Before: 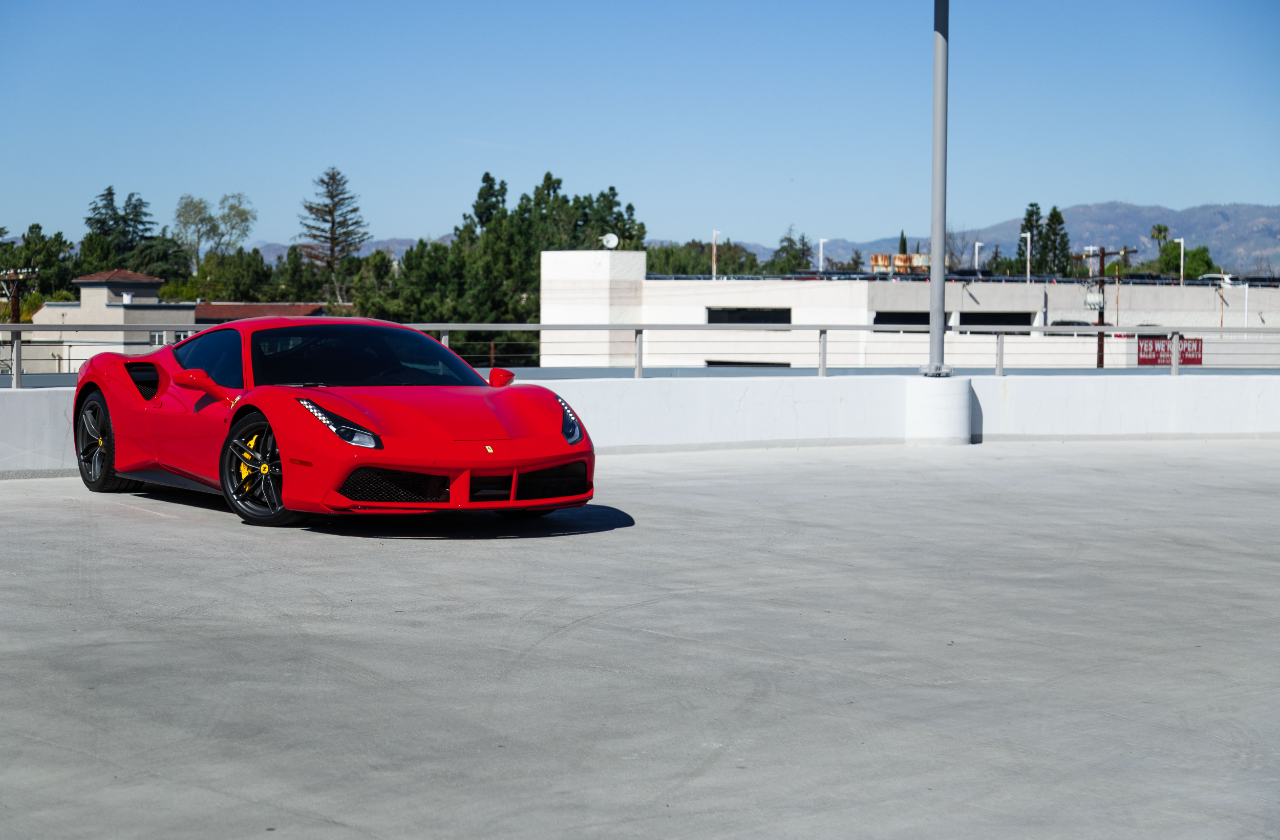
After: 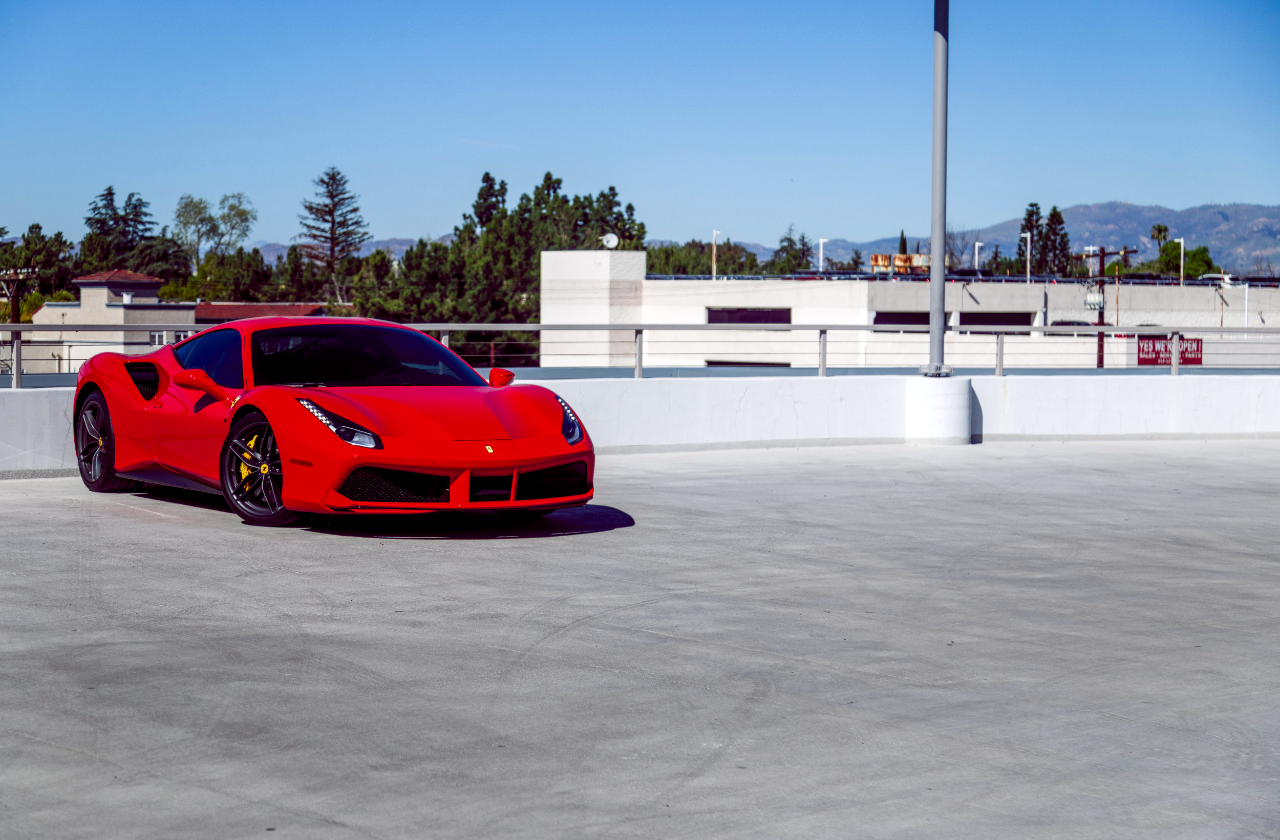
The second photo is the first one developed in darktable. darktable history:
local contrast: detail 142%
exposure: exposure -0.07 EV, compensate exposure bias true, compensate highlight preservation false
color balance rgb: global offset › chroma 0.282%, global offset › hue 318.44°, linear chroma grading › global chroma 25.407%, perceptual saturation grading › global saturation 0.28%, perceptual saturation grading › highlights -19.916%, perceptual saturation grading › shadows 19.072%, global vibrance 20%
